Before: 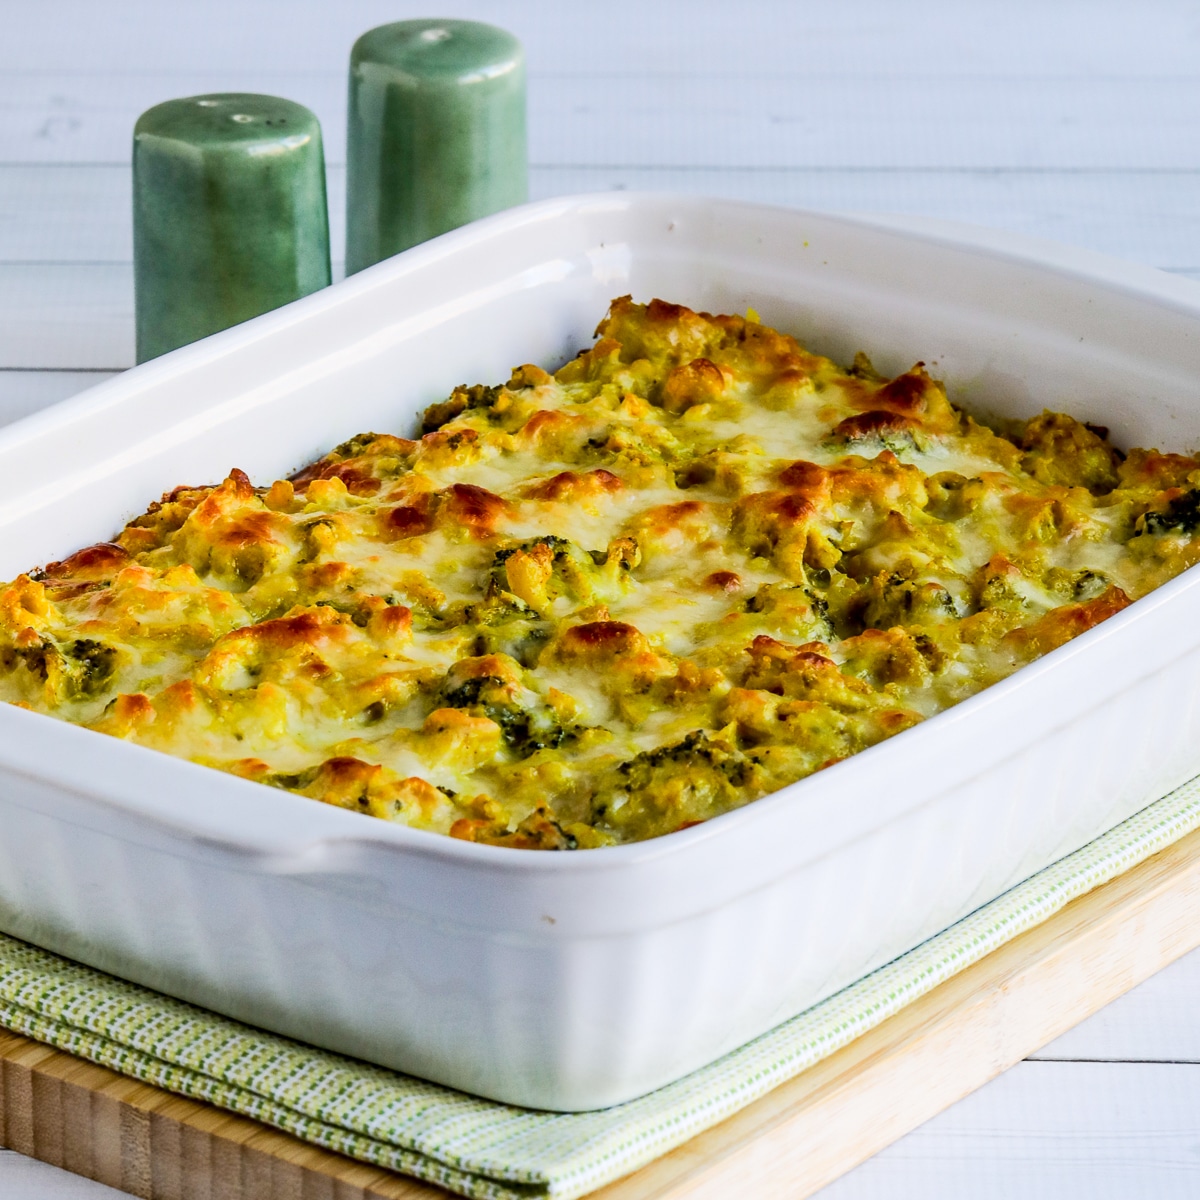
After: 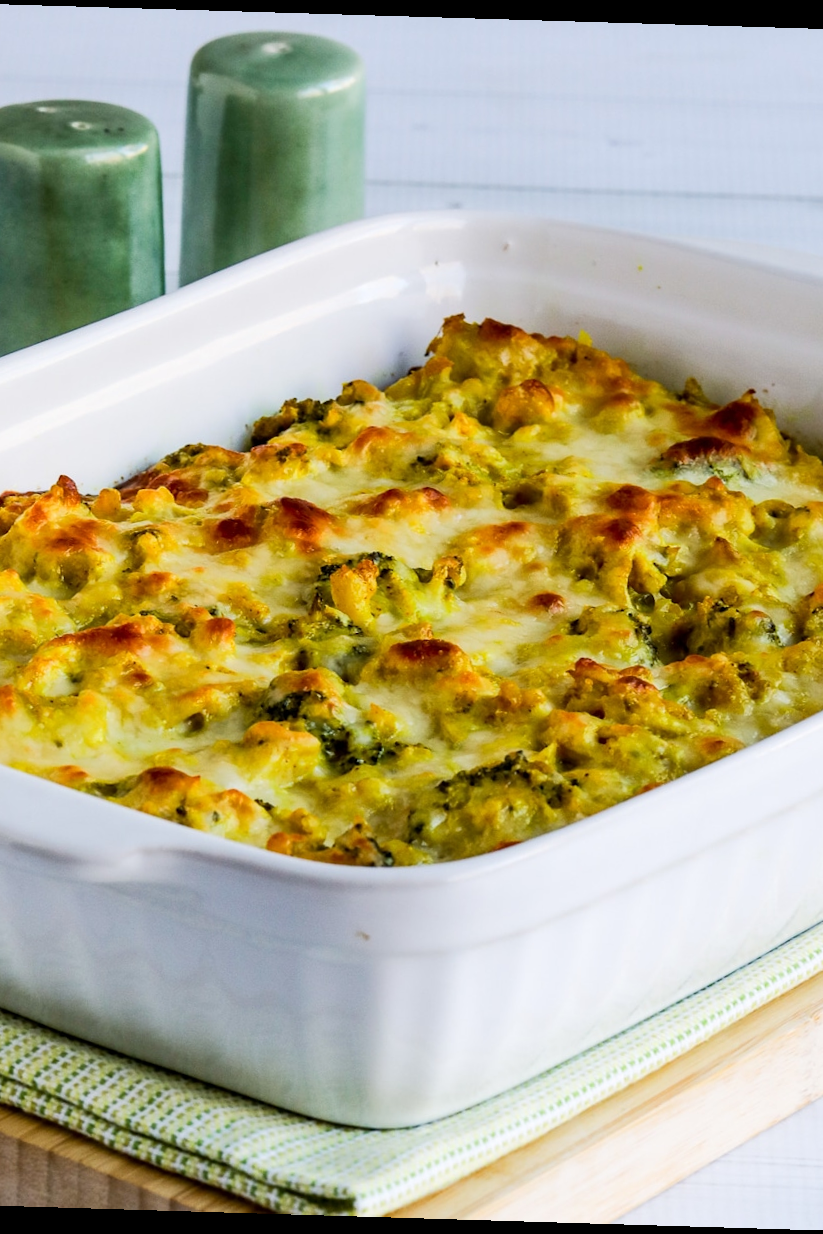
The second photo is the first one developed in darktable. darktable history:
crop and rotate: left 15.754%, right 17.579%
rotate and perspective: rotation 1.72°, automatic cropping off
